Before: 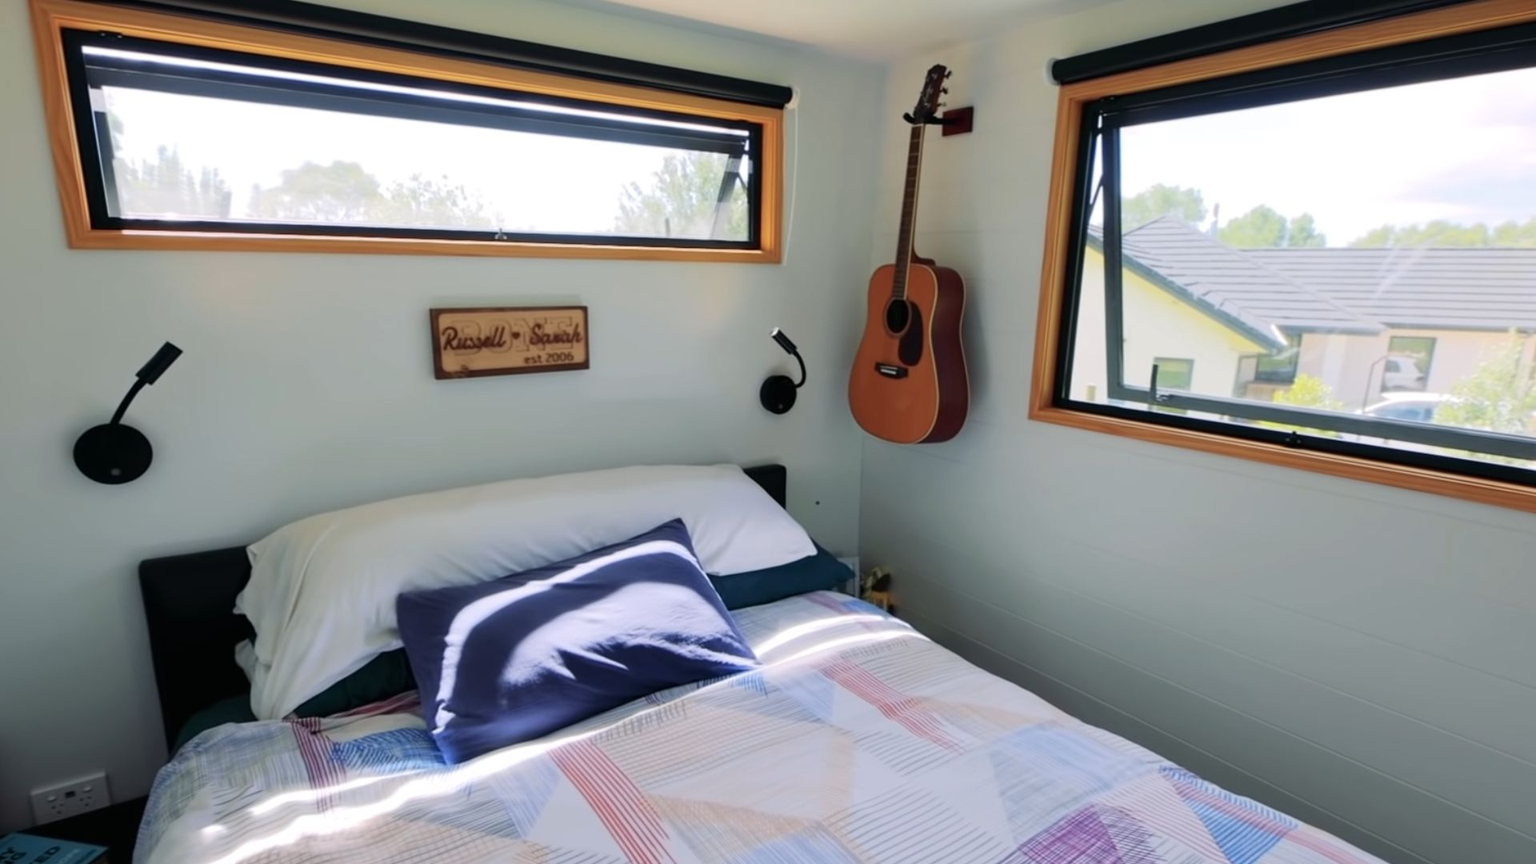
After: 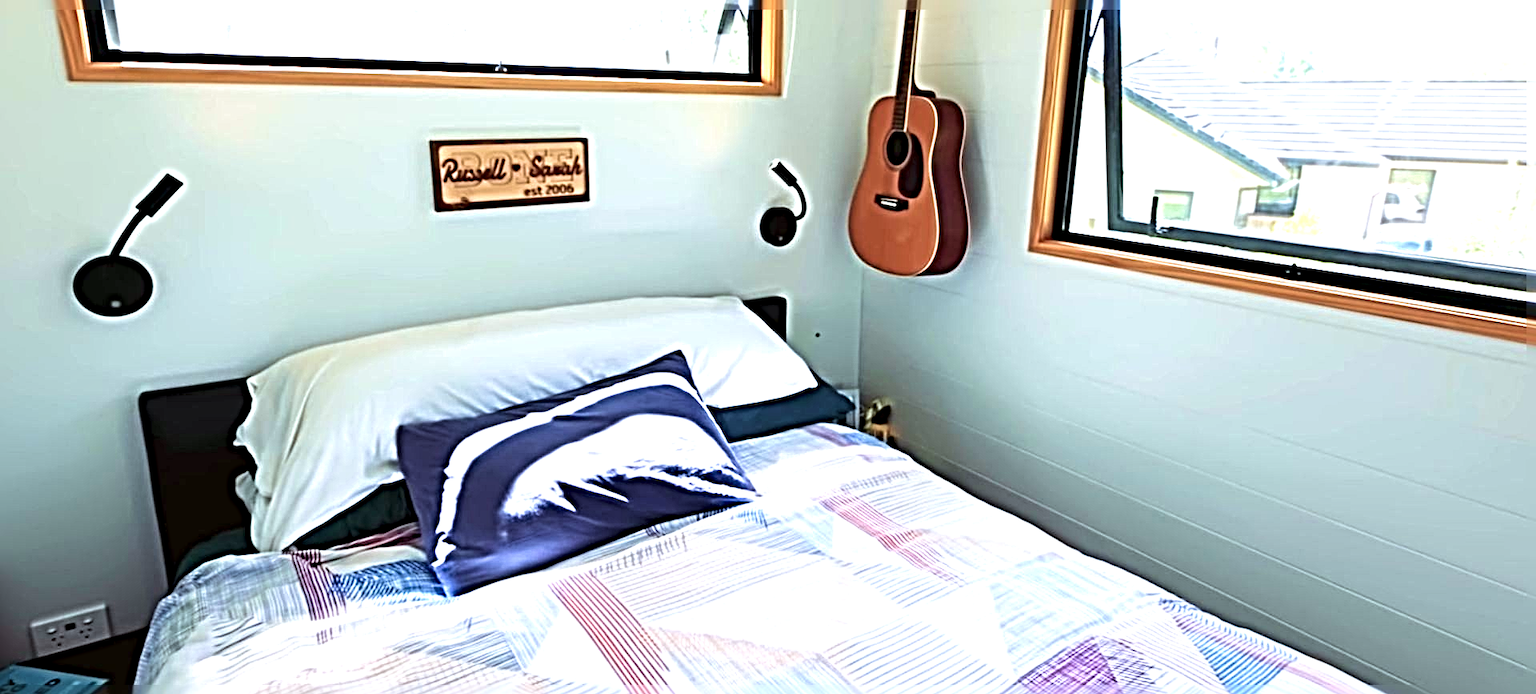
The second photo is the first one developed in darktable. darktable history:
sharpen: radius 6.256, amount 1.801, threshold 0.209
tone equalizer: on, module defaults
color correction: highlights a* -2.95, highlights b* -2.79, shadows a* 2.42, shadows b* 2.75
velvia: on, module defaults
crop and rotate: top 19.568%
exposure: black level correction 0, exposure 1.121 EV, compensate exposure bias true, compensate highlight preservation false
